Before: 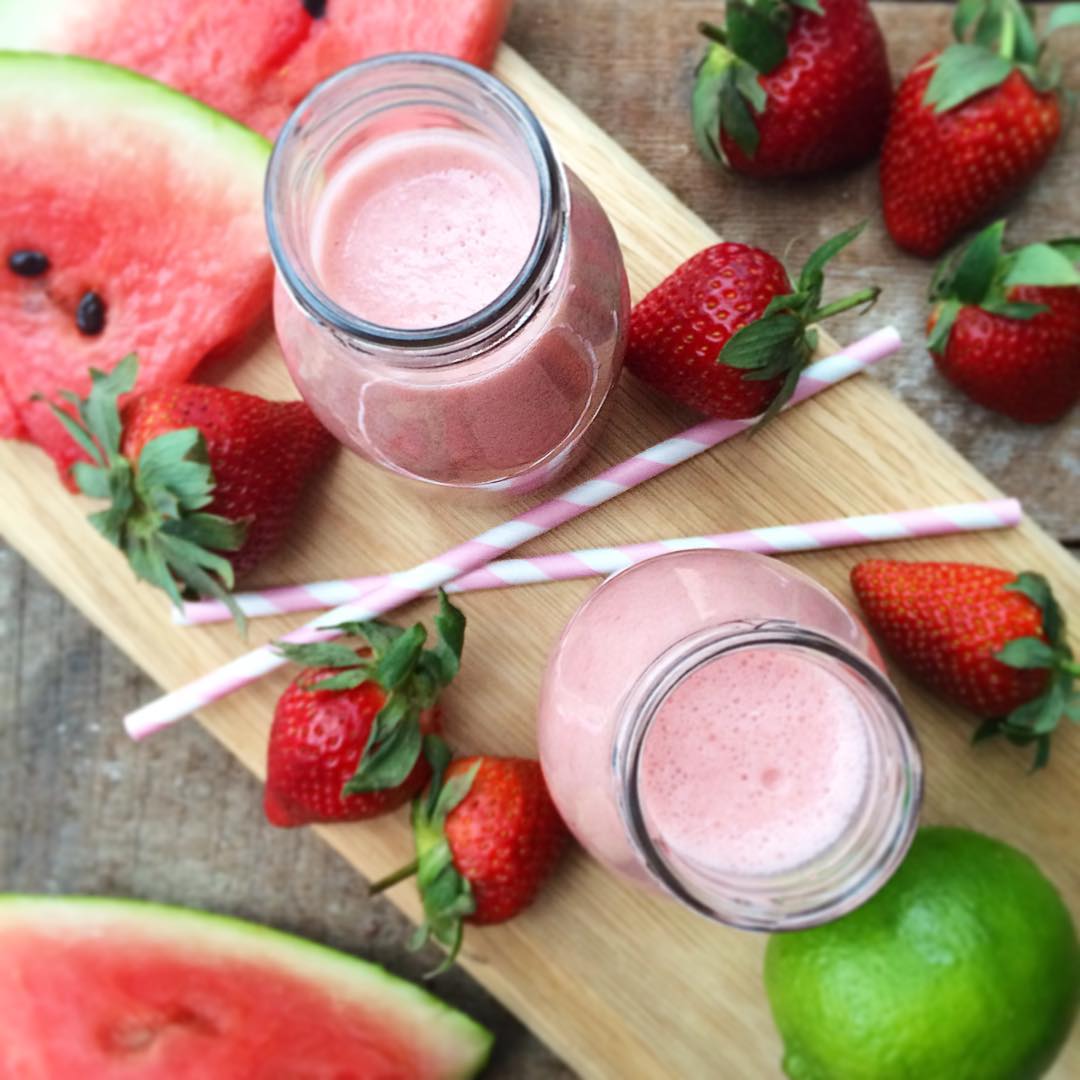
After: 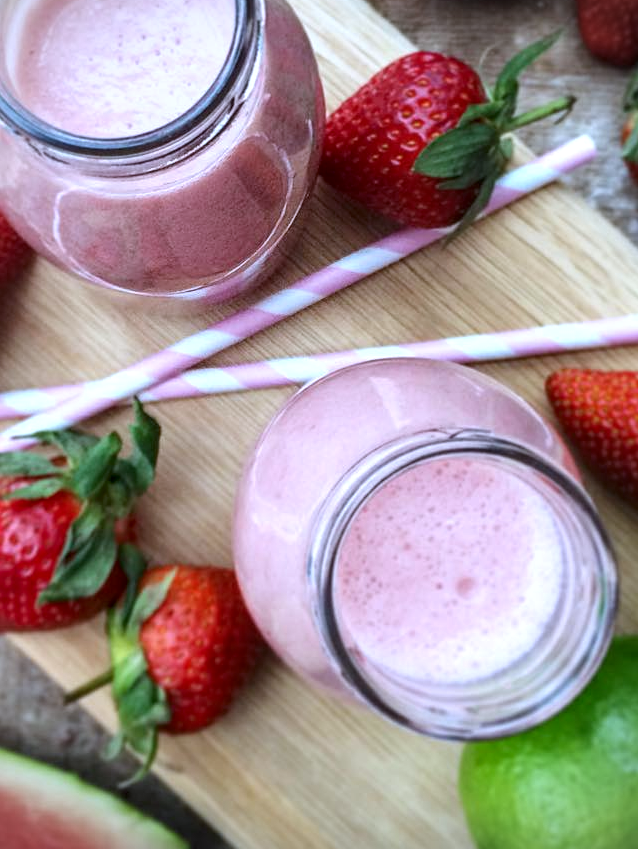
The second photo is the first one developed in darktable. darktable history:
white balance: red 0.948, green 1.02, blue 1.176
crop and rotate: left 28.256%, top 17.734%, right 12.656%, bottom 3.573%
local contrast: detail 130%
vignetting: fall-off start 91.19%
